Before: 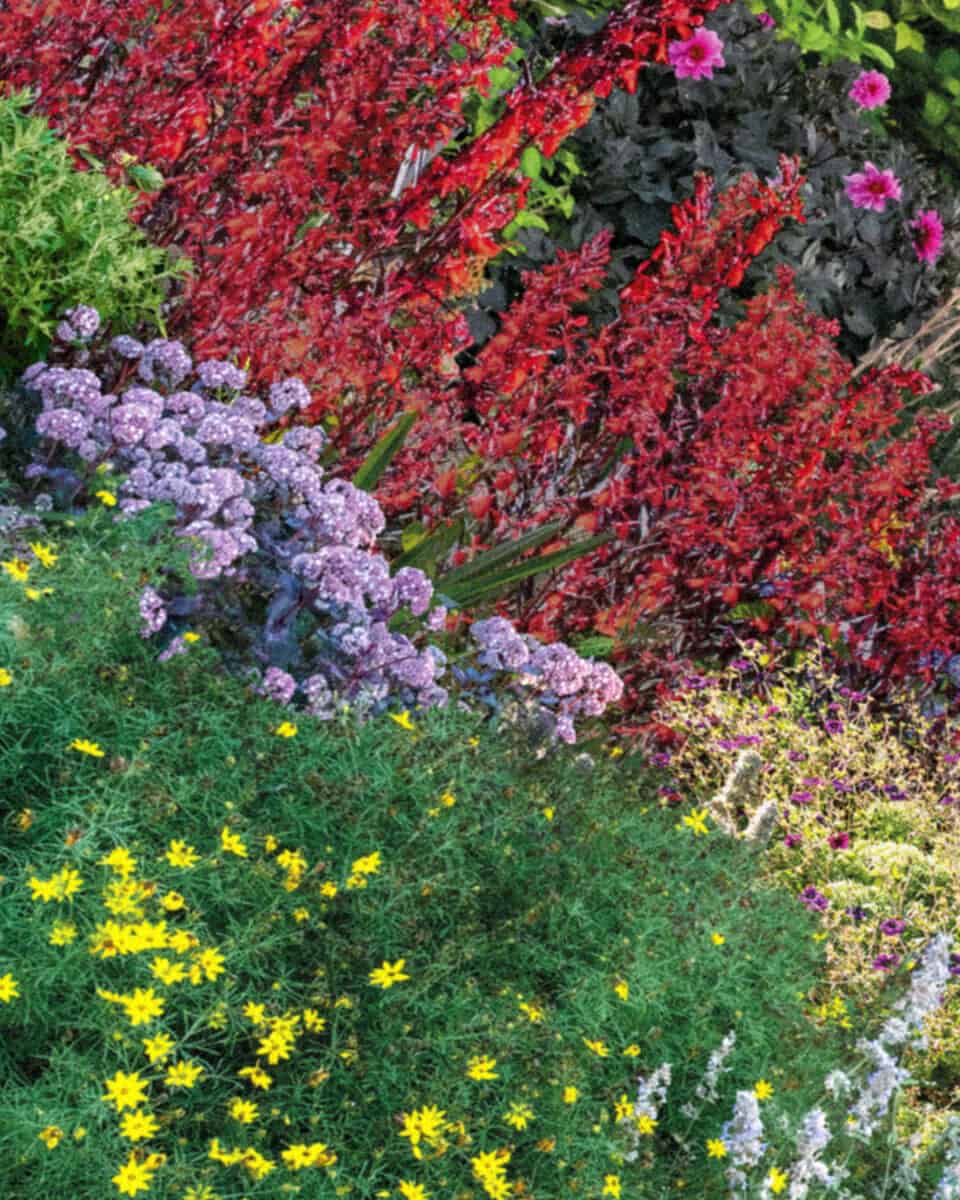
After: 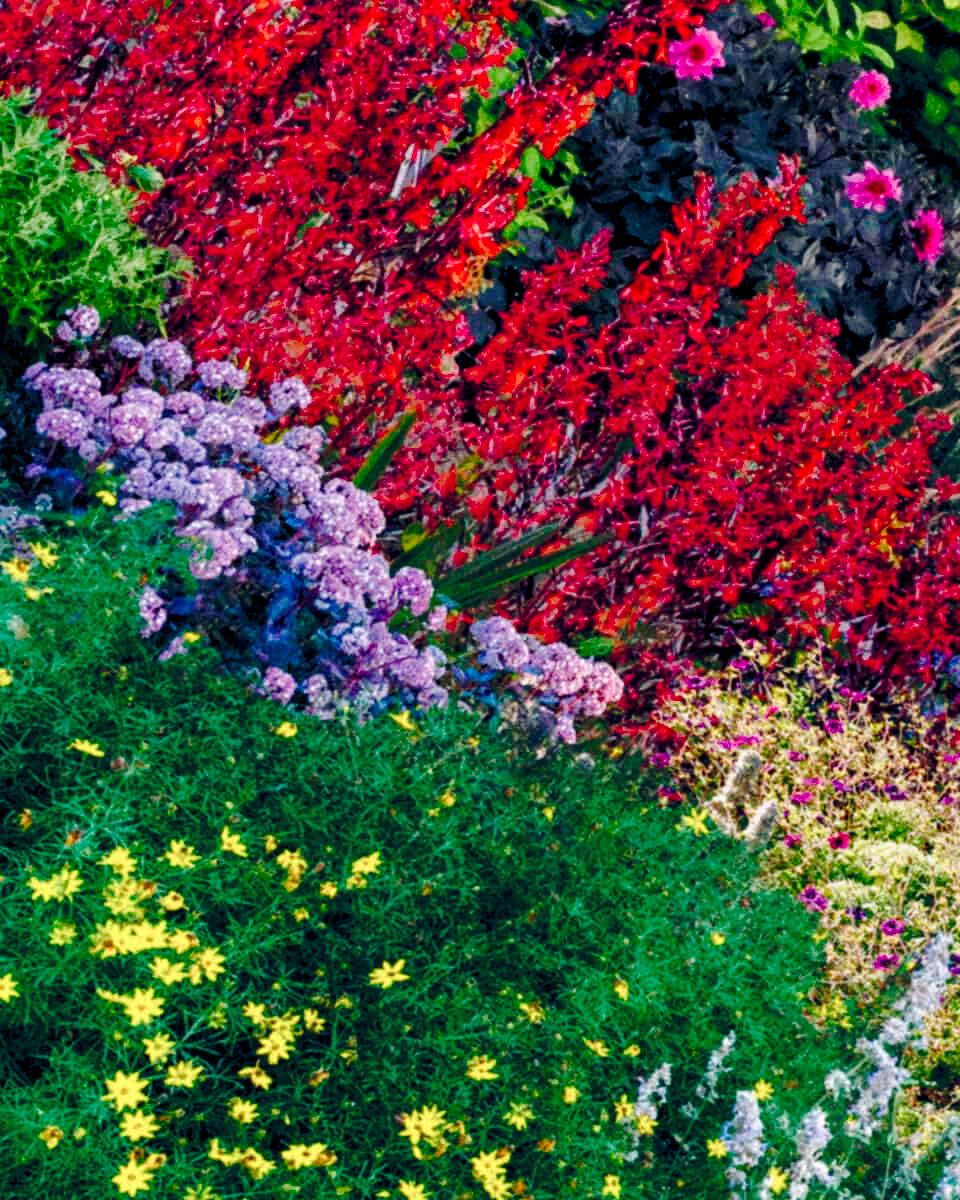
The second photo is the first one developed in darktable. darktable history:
base curve: curves: ch0 [(0, 0) (0.073, 0.04) (0.157, 0.139) (0.492, 0.492) (0.758, 0.758) (1, 1)], preserve colors none
color balance rgb: highlights gain › chroma 0.135%, highlights gain › hue 332.98°, global offset › luminance -0.292%, global offset › chroma 0.303%, global offset › hue 260.72°, perceptual saturation grading › global saturation 24.776%, perceptual saturation grading › highlights -50.962%, perceptual saturation grading › mid-tones 19.333%, perceptual saturation grading › shadows 60.652%
